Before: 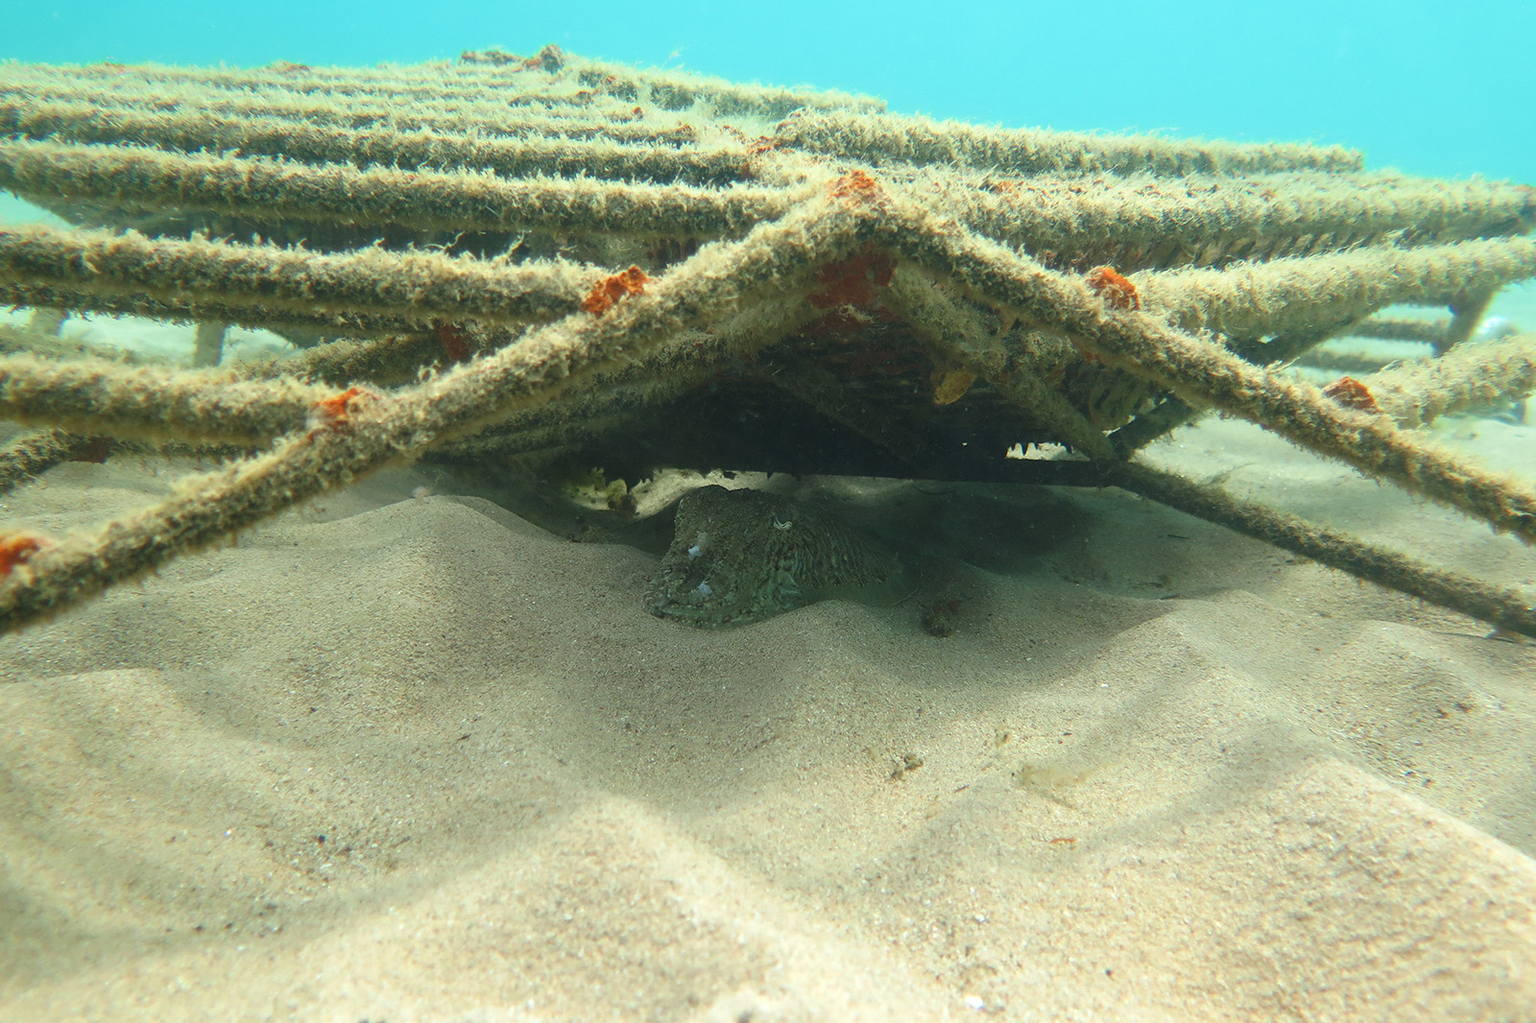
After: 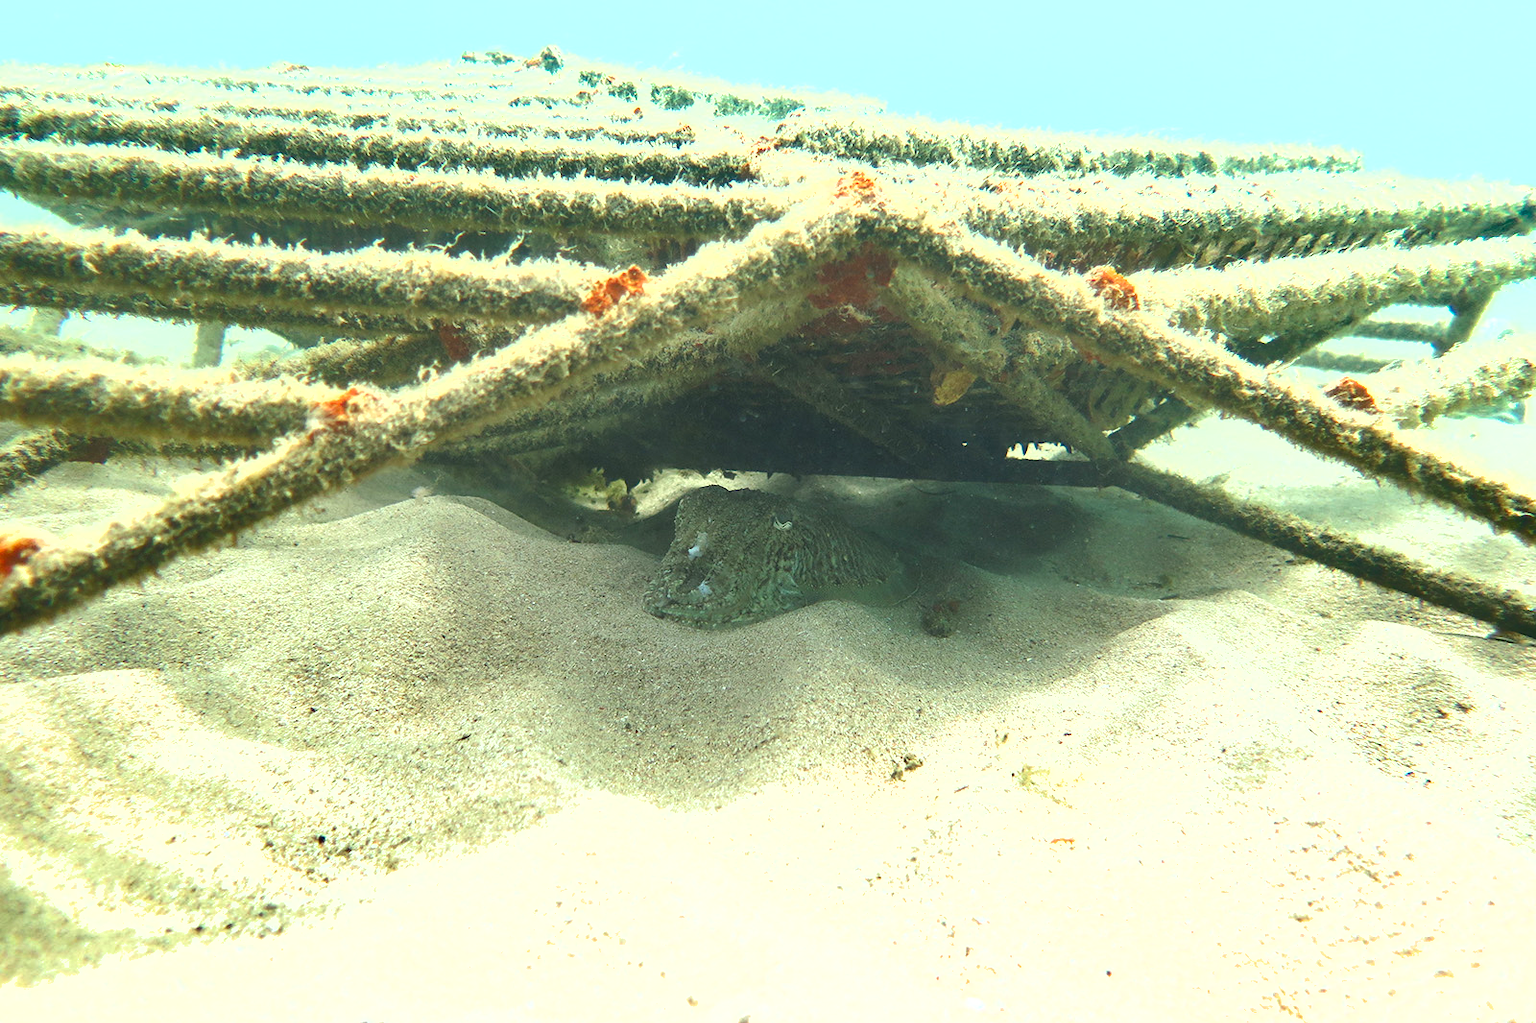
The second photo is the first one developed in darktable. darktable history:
shadows and highlights: low approximation 0.01, soften with gaussian
exposure: exposure 1.061 EV, compensate highlight preservation false
